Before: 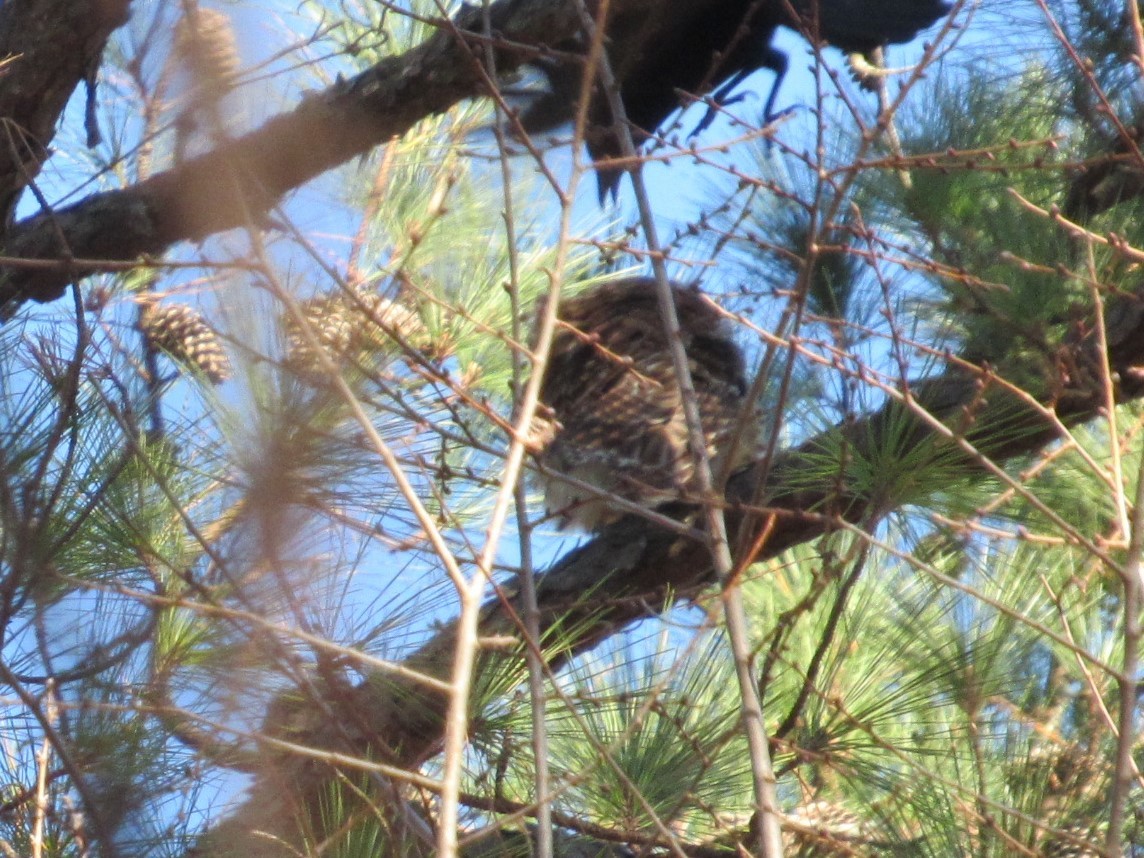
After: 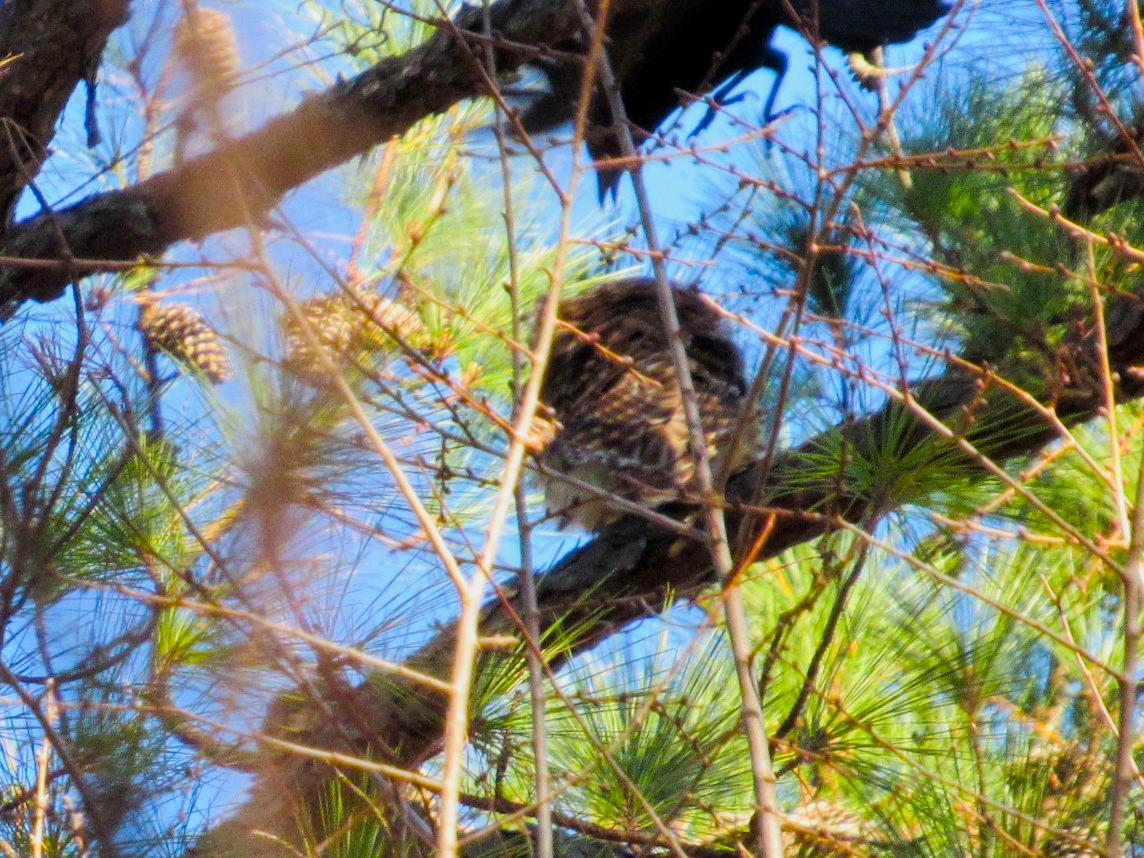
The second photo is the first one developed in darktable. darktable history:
filmic rgb: black relative exposure -7.98 EV, white relative exposure 4 EV, hardness 4.16
color balance rgb: highlights gain › chroma 0.154%, highlights gain › hue 330.5°, linear chroma grading › global chroma 19.786%, perceptual saturation grading › global saturation 31.323%, perceptual brilliance grading › global brilliance 2.806%, perceptual brilliance grading › highlights -2.943%, perceptual brilliance grading › shadows 2.821%, global vibrance 25.106%
local contrast: highlights 104%, shadows 98%, detail 120%, midtone range 0.2
tone equalizer: -8 EV -0.38 EV, -7 EV -0.41 EV, -6 EV -0.302 EV, -5 EV -0.189 EV, -3 EV 0.205 EV, -2 EV 0.332 EV, -1 EV 0.371 EV, +0 EV 0.418 EV, edges refinement/feathering 500, mask exposure compensation -1.57 EV, preserve details no
